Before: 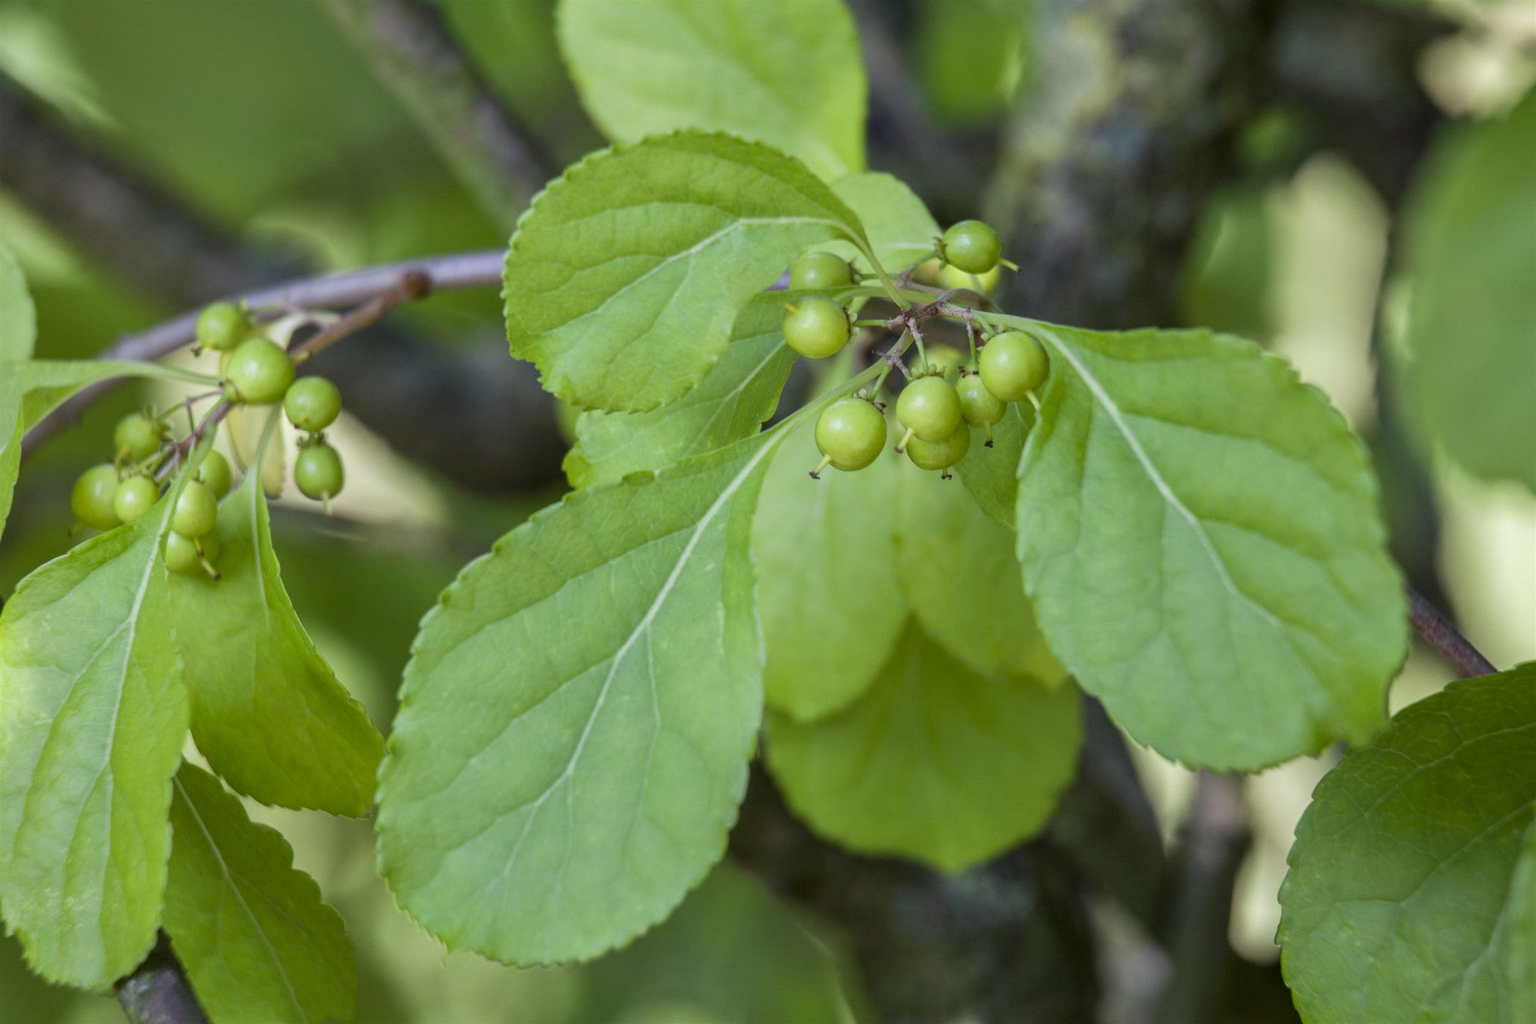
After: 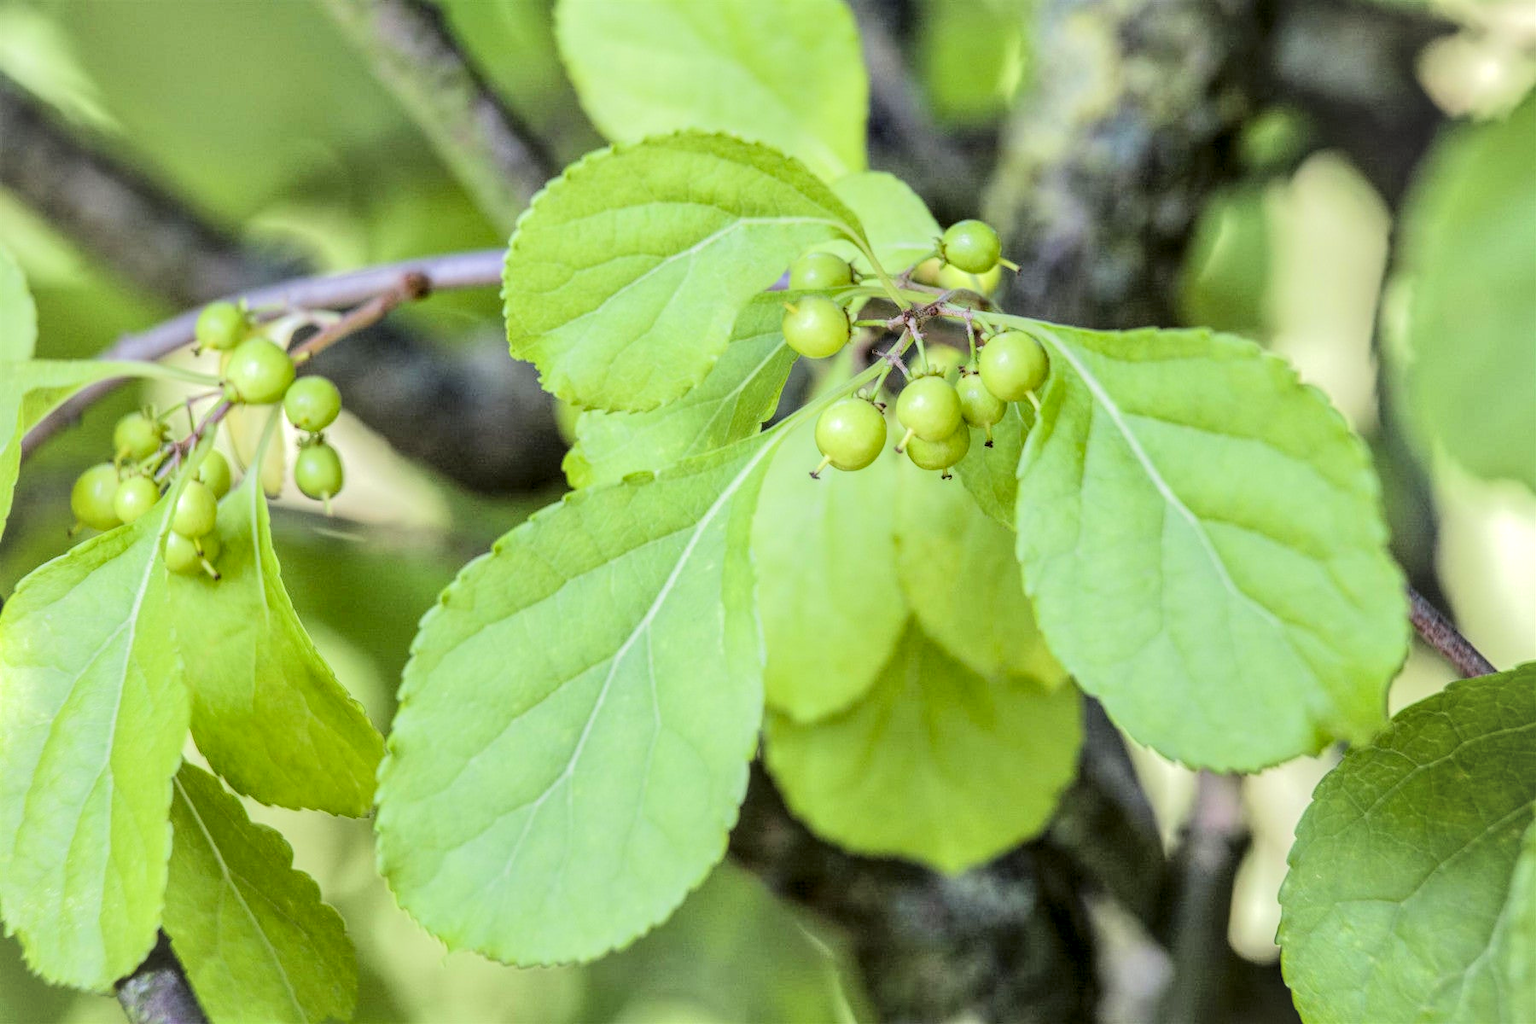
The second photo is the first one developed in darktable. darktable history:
vignetting: brightness 0.04, saturation 0.003
tone equalizer: -7 EV 0.141 EV, -6 EV 0.59 EV, -5 EV 1.18 EV, -4 EV 1.31 EV, -3 EV 1.16 EV, -2 EV 0.6 EV, -1 EV 0.168 EV, edges refinement/feathering 500, mask exposure compensation -1.24 EV, preserve details no
local contrast: highlights 105%, shadows 100%, detail 199%, midtone range 0.2
